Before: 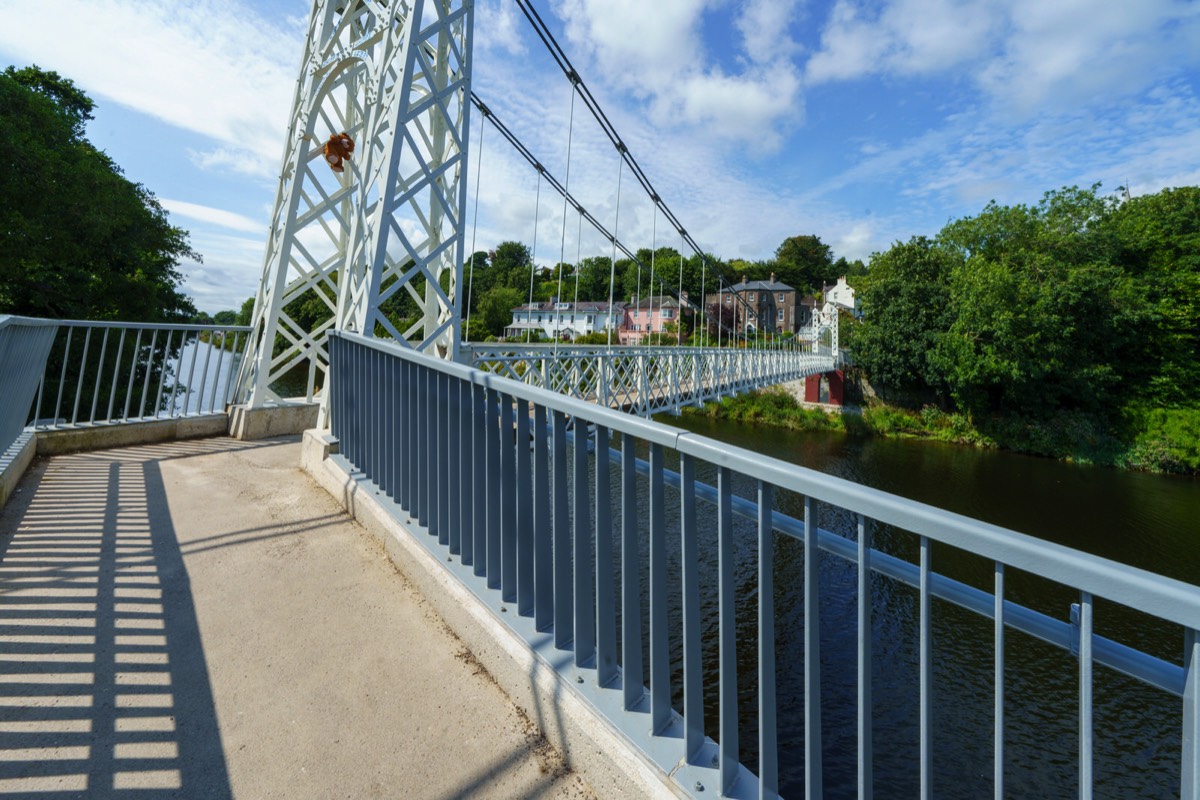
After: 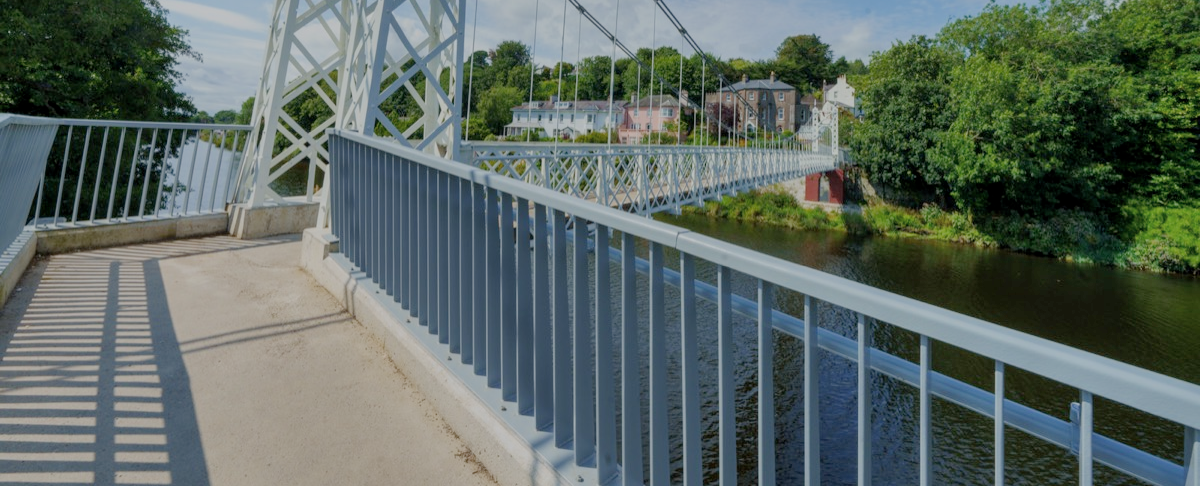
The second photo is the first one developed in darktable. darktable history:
filmic rgb: middle gray luminance 4.19%, black relative exposure -13.01 EV, white relative exposure 5 EV, threshold 3 EV, target black luminance 0%, hardness 5.19, latitude 59.52%, contrast 0.756, highlights saturation mix 6%, shadows ↔ highlights balance 25.63%, enable highlight reconstruction true
crop and rotate: top 25.232%, bottom 13.98%
shadows and highlights: radius 108.51, shadows 41.3, highlights -71.45, low approximation 0.01, soften with gaussian
